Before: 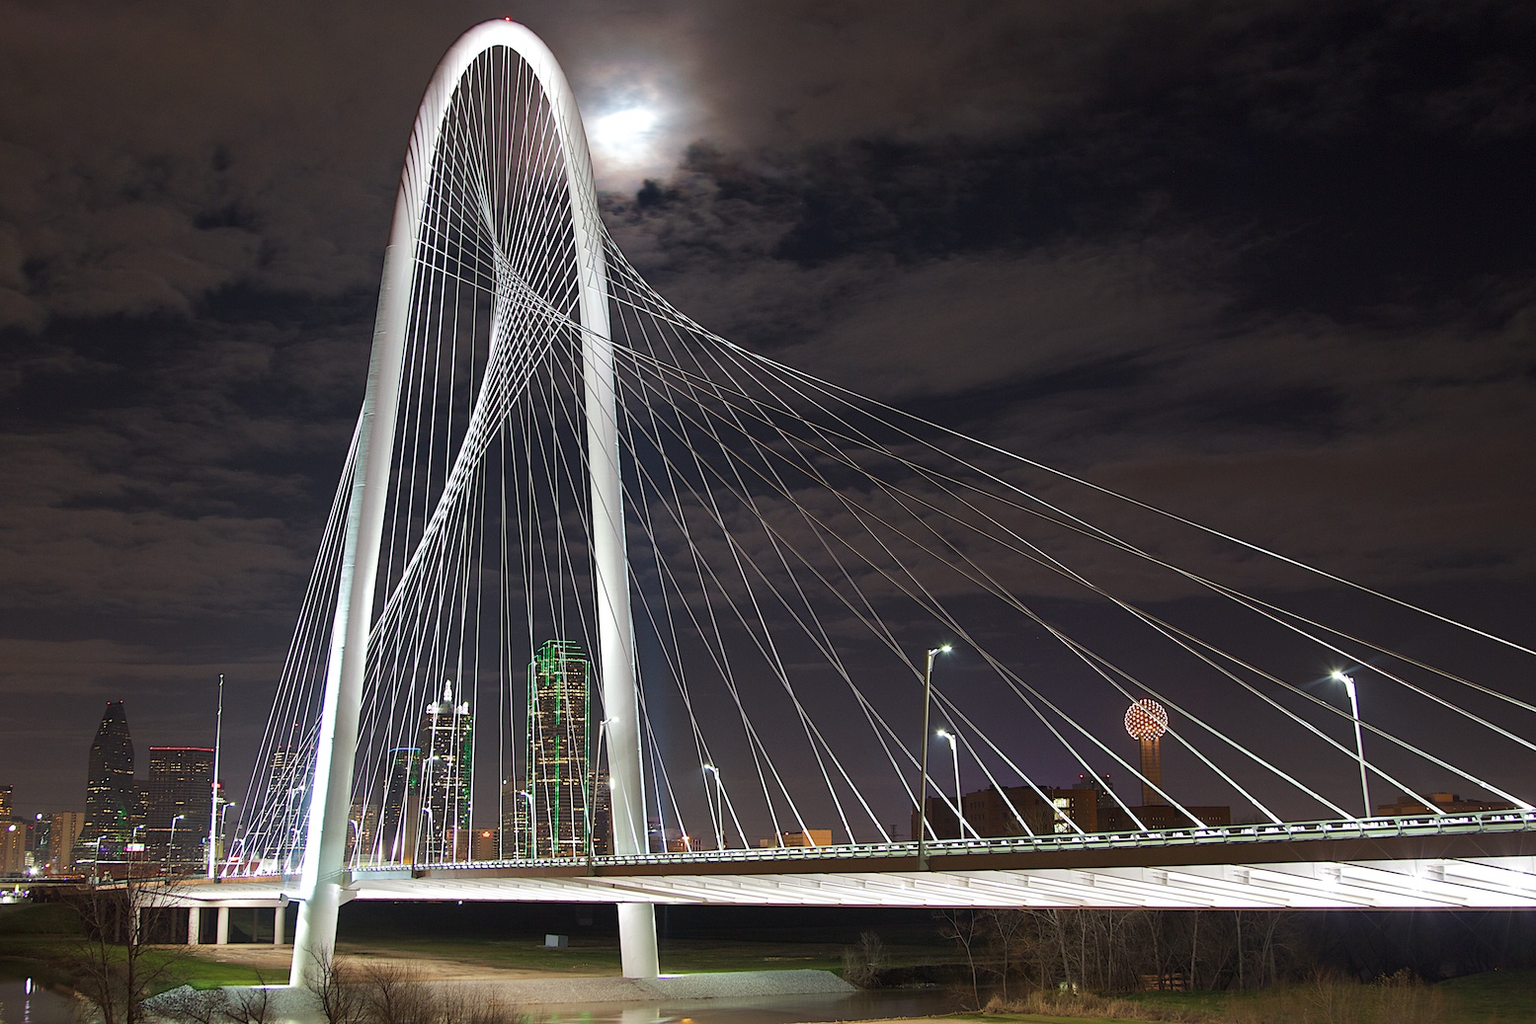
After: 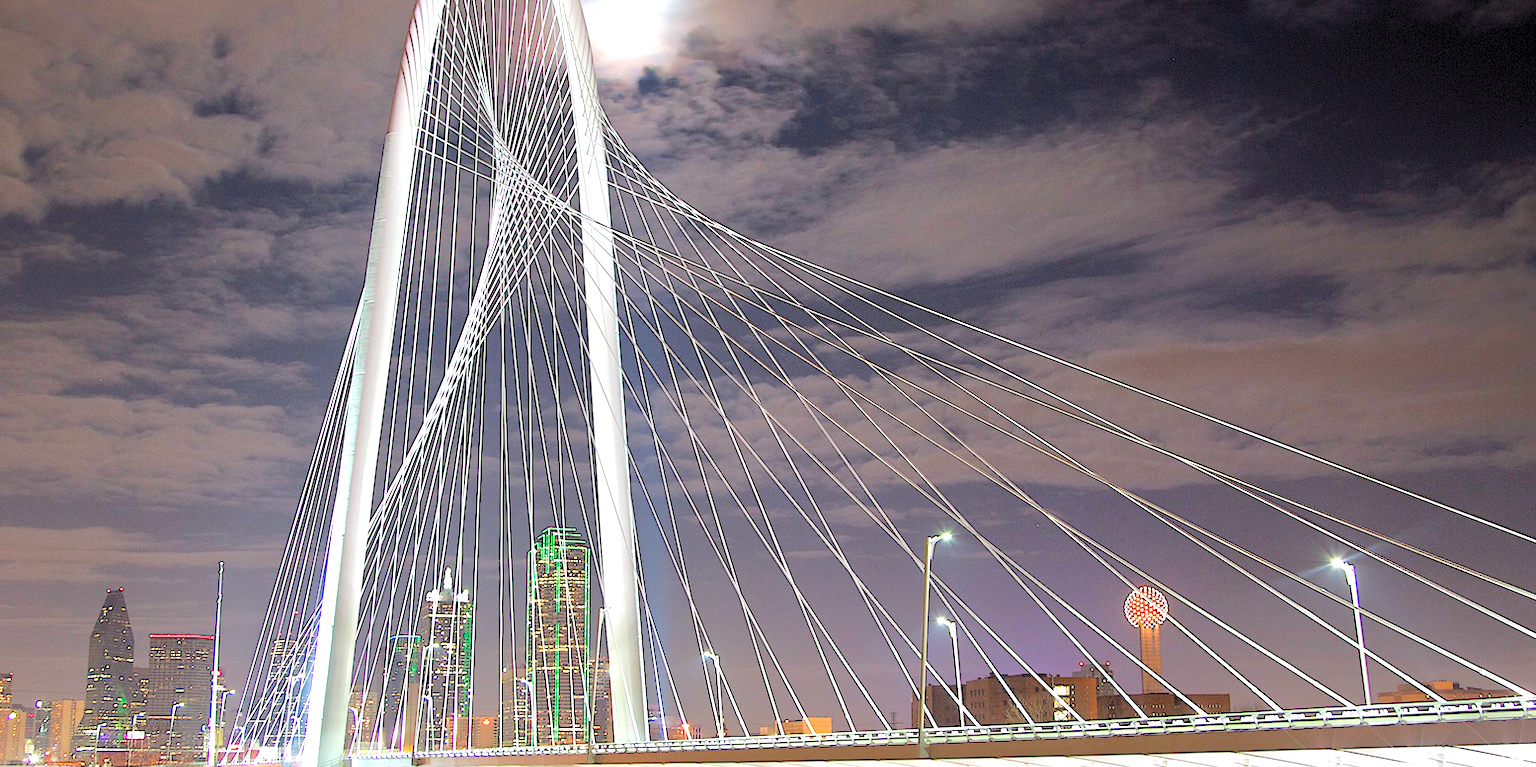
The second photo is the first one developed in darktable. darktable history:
tone equalizer: -7 EV 0.142 EV, -6 EV 0.628 EV, -5 EV 1.12 EV, -4 EV 1.36 EV, -3 EV 1.13 EV, -2 EV 0.6 EV, -1 EV 0.168 EV
crop: top 11.04%, bottom 13.959%
levels: levels [0.036, 0.364, 0.827]
